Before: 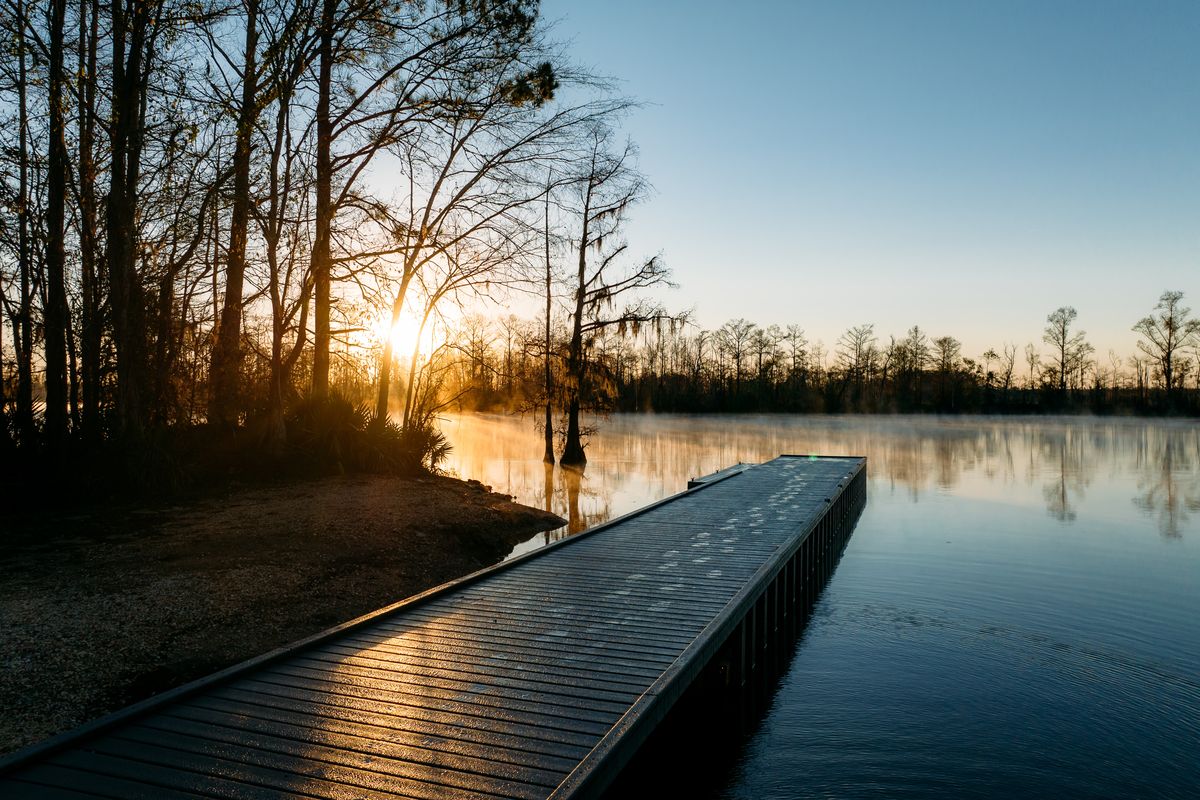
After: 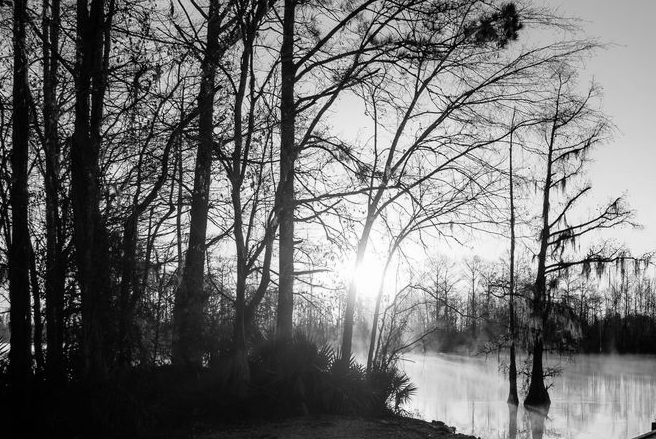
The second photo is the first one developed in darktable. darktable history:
monochrome: on, module defaults
crop and rotate: left 3.047%, top 7.509%, right 42.236%, bottom 37.598%
